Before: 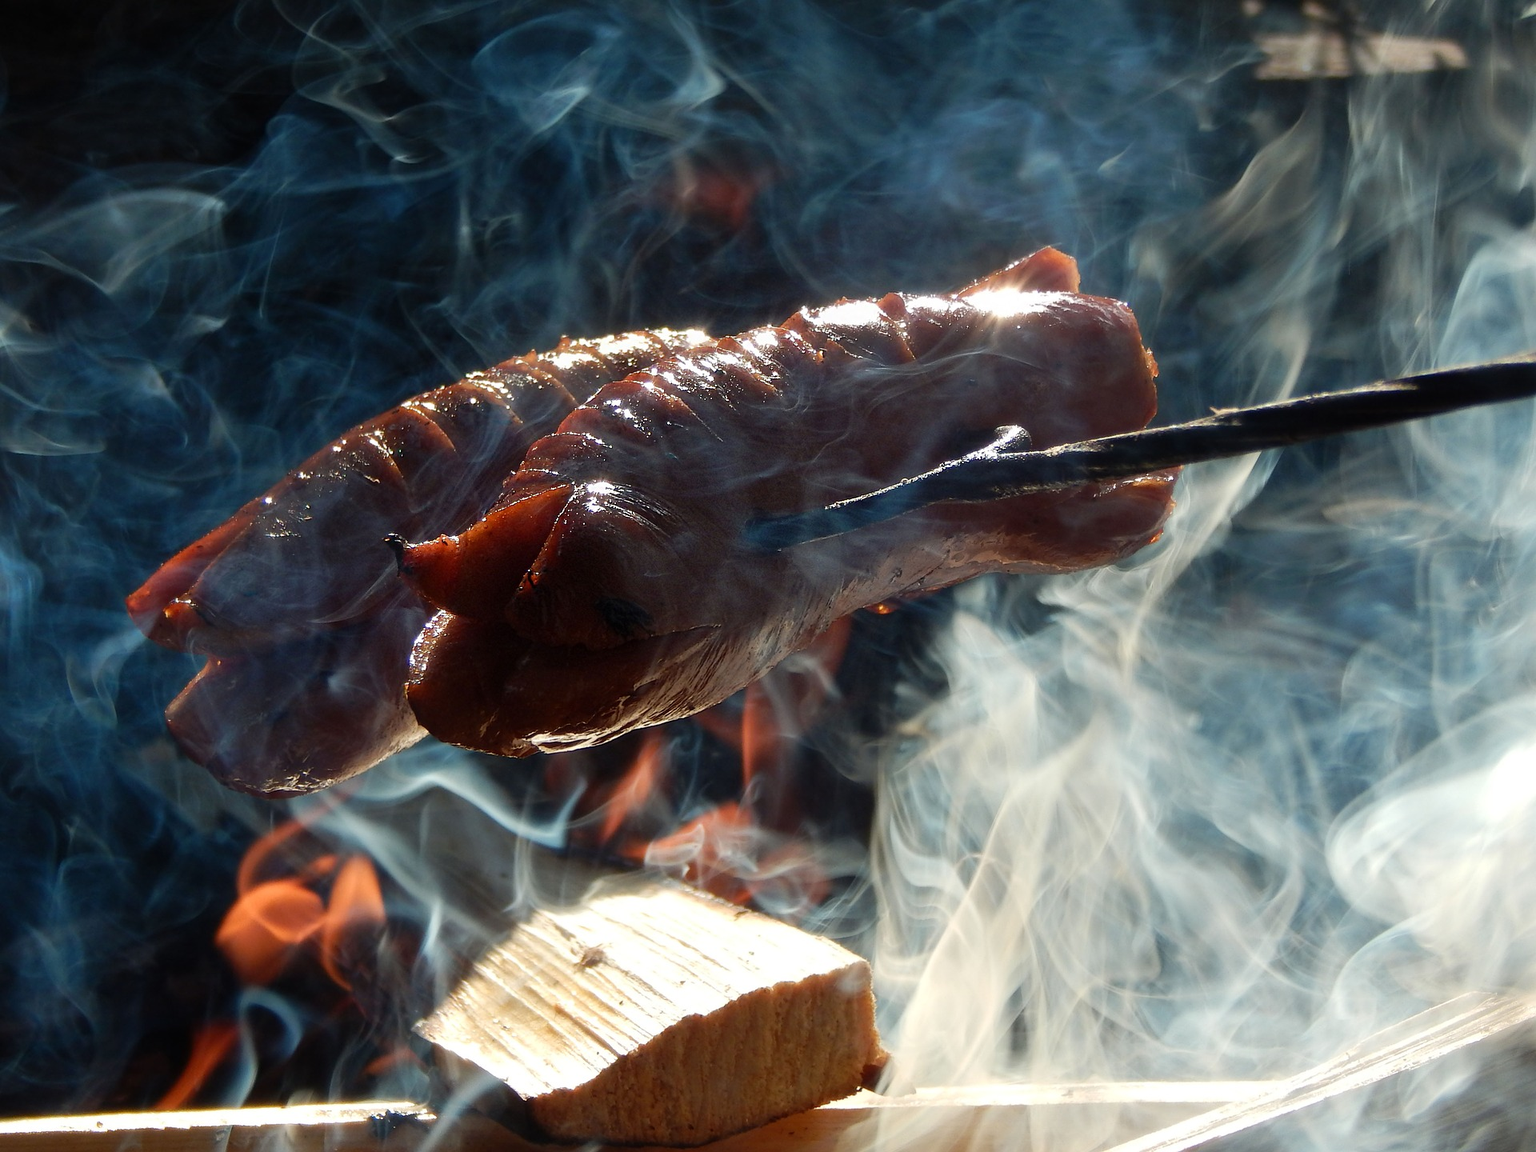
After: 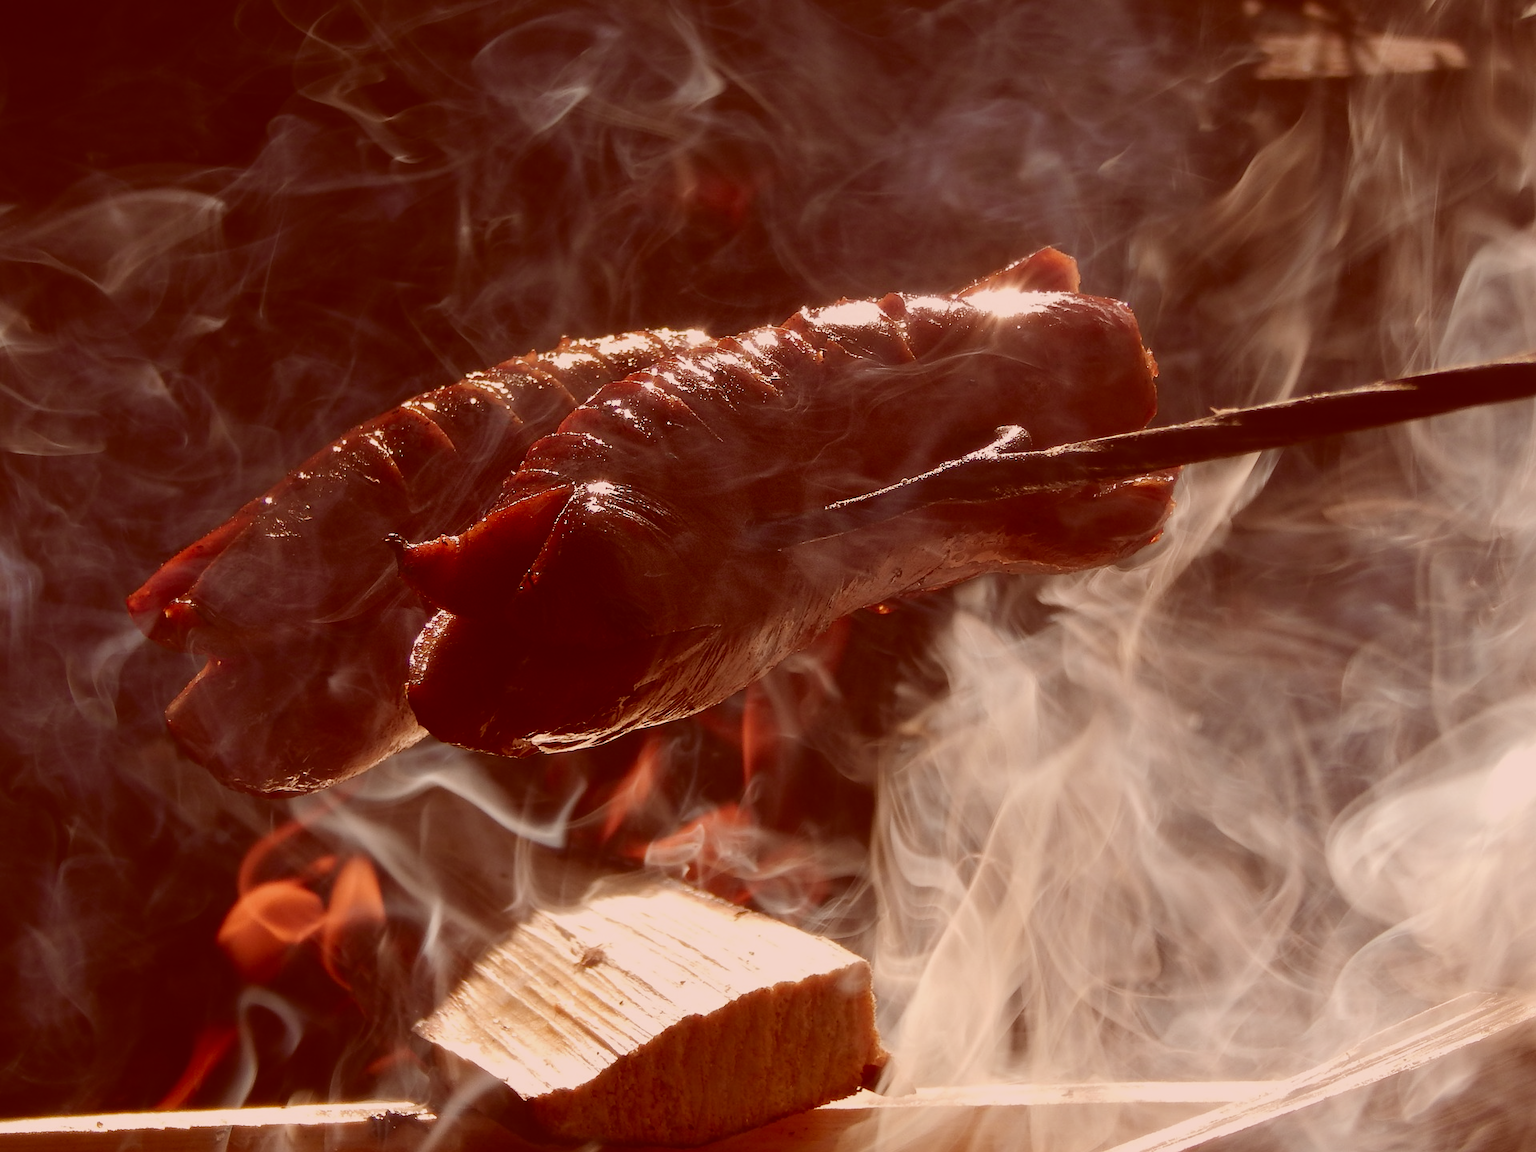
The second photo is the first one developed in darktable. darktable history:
color correction: highlights a* 9.03, highlights b* 8.71, shadows a* 40, shadows b* 40, saturation 0.8
exposure: black level correction -0.015, exposure -0.5 EV, compensate highlight preservation false
